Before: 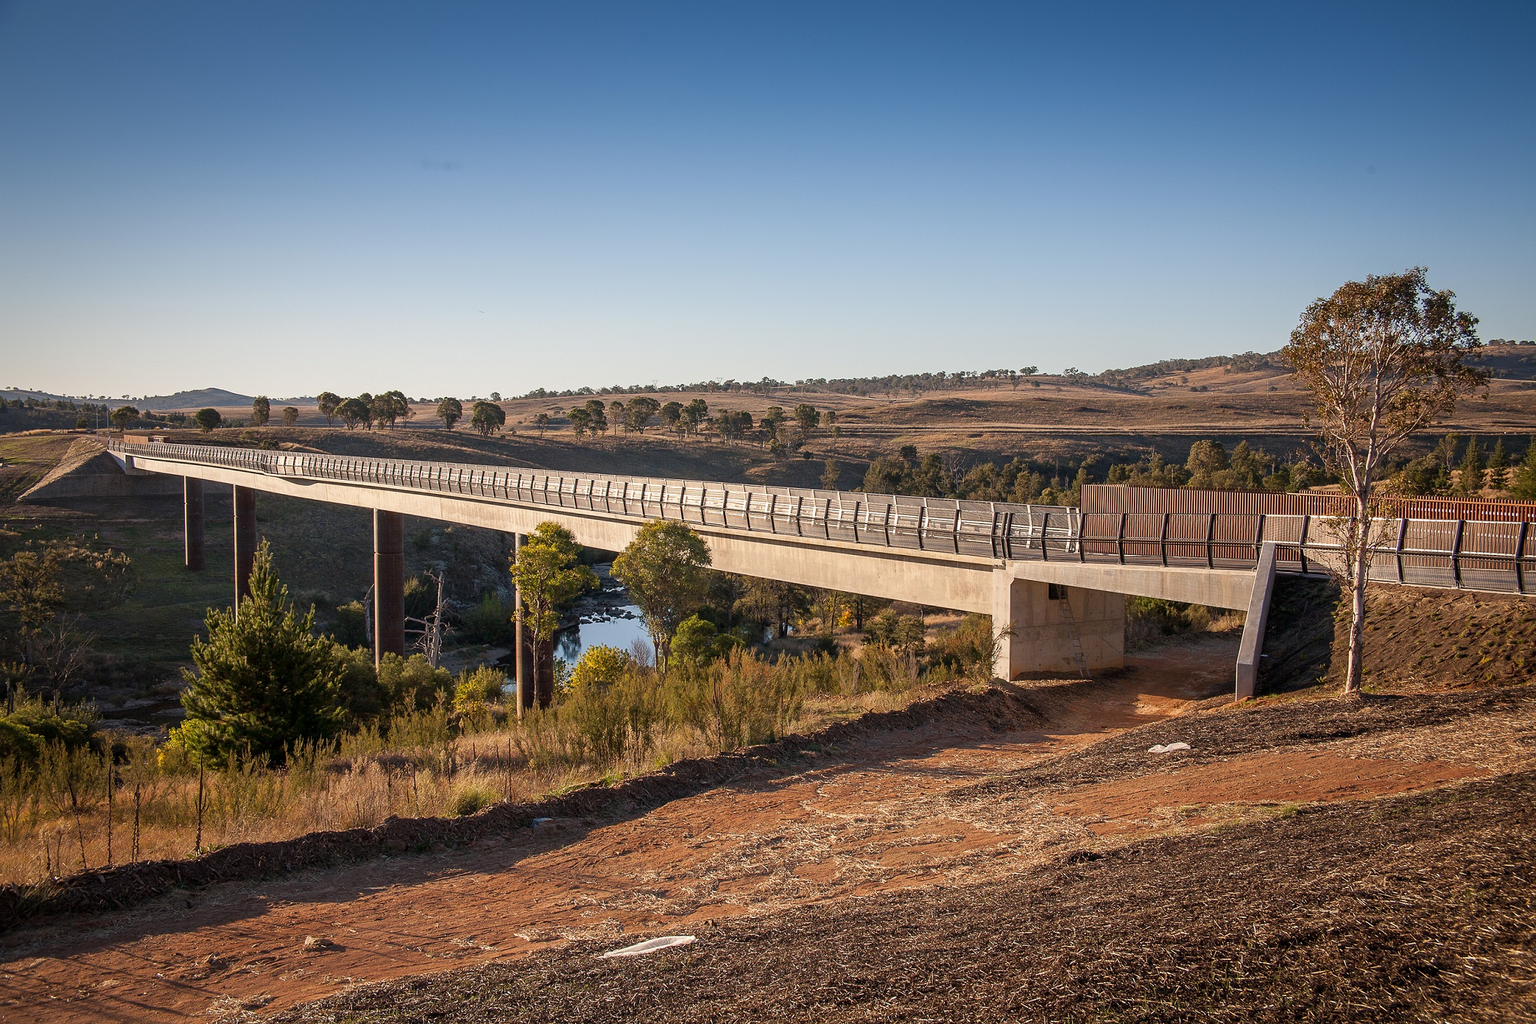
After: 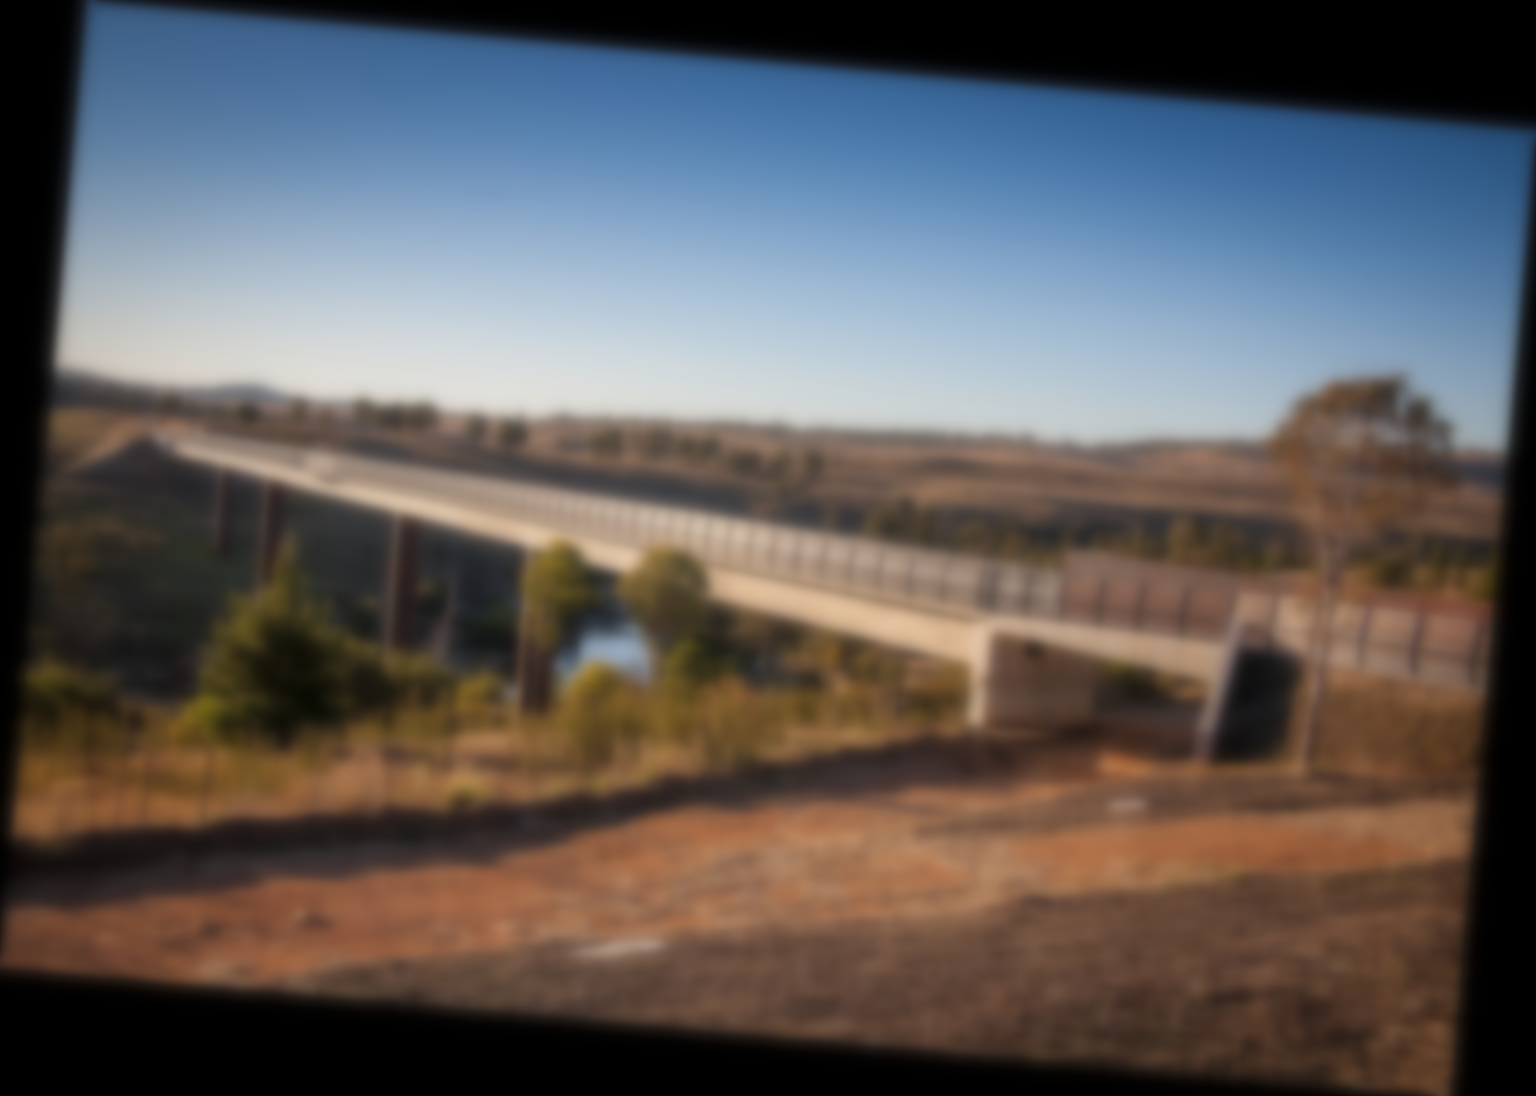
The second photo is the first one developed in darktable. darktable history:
rotate and perspective: rotation 5.12°, automatic cropping off
lowpass: on, module defaults
